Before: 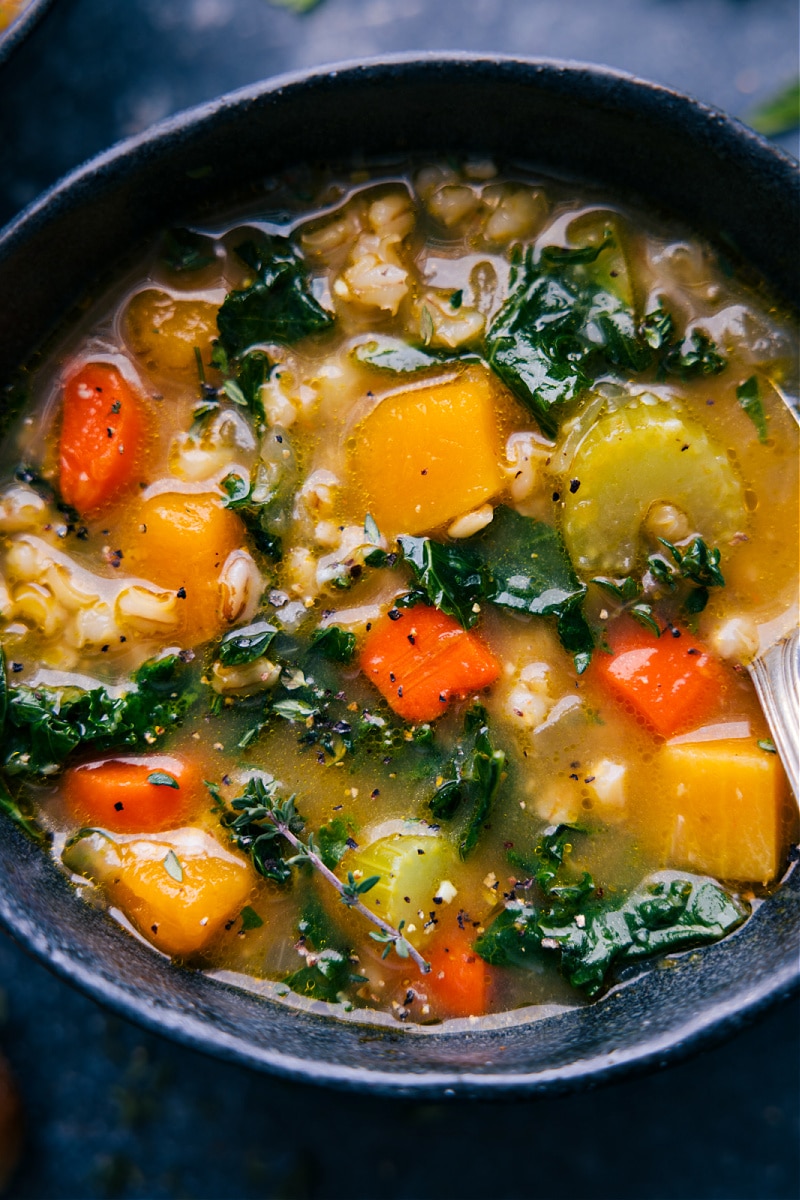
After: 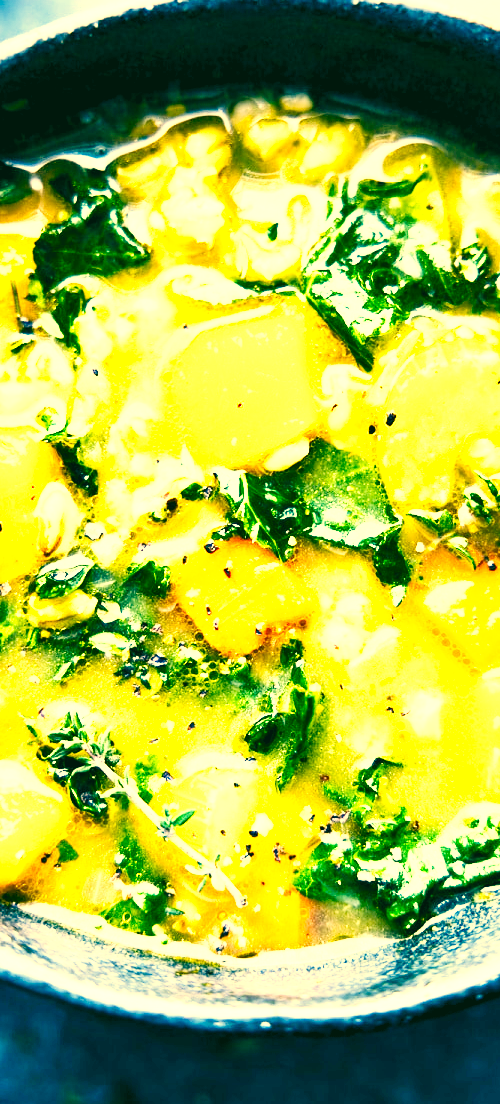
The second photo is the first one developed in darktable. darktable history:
crop and rotate: left 23.143%, top 5.632%, right 14.286%, bottom 2.357%
shadows and highlights: shadows 29.8, highlights -30.46, highlights color adjustment 46.89%, low approximation 0.01, soften with gaussian
color correction: highlights a* 1.74, highlights b* 34.66, shadows a* -37.48, shadows b* -5.77
exposure: exposure 1.996 EV, compensate highlight preservation false
base curve: curves: ch0 [(0, 0) (0, 0.001) (0.001, 0.001) (0.004, 0.002) (0.007, 0.004) (0.015, 0.013) (0.033, 0.045) (0.052, 0.096) (0.075, 0.17) (0.099, 0.241) (0.163, 0.42) (0.219, 0.55) (0.259, 0.616) (0.327, 0.722) (0.365, 0.765) (0.522, 0.873) (0.547, 0.881) (0.689, 0.919) (0.826, 0.952) (1, 1)], preserve colors none
levels: levels [0.062, 0.494, 0.925]
tone curve: curves: ch0 [(0, 0) (0.003, 0.013) (0.011, 0.02) (0.025, 0.037) (0.044, 0.068) (0.069, 0.108) (0.1, 0.138) (0.136, 0.168) (0.177, 0.203) (0.224, 0.241) (0.277, 0.281) (0.335, 0.328) (0.399, 0.382) (0.468, 0.448) (0.543, 0.519) (0.623, 0.603) (0.709, 0.705) (0.801, 0.808) (0.898, 0.903) (1, 1)], color space Lab, independent channels, preserve colors none
